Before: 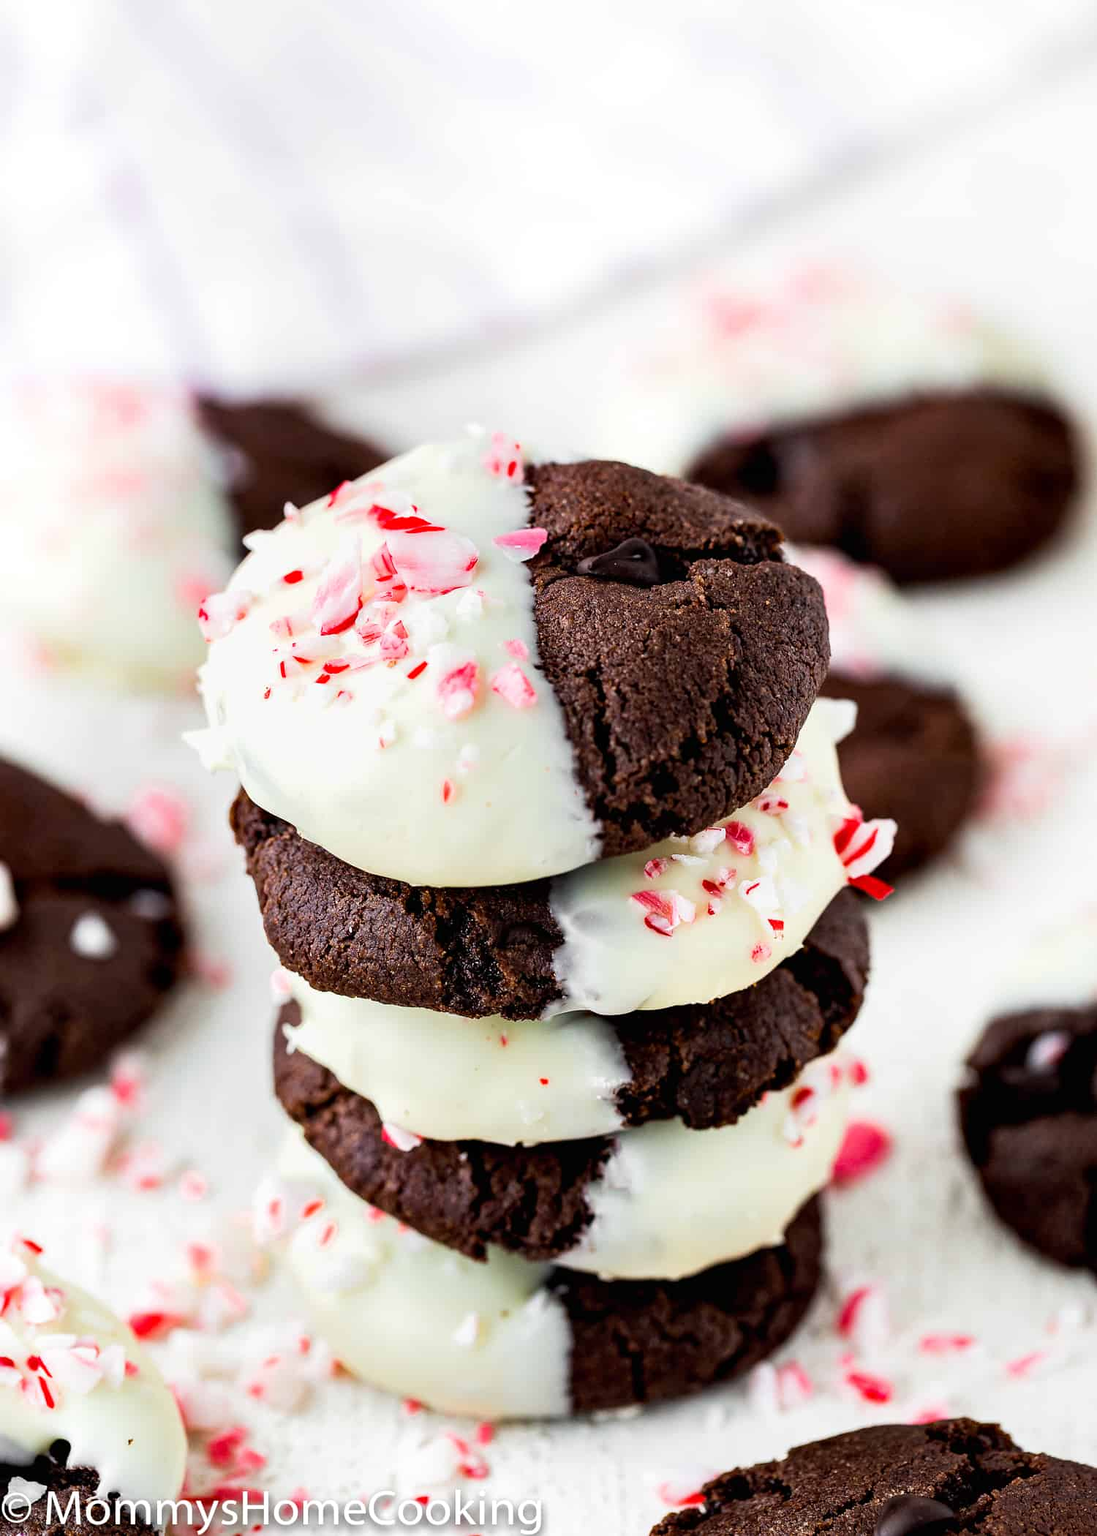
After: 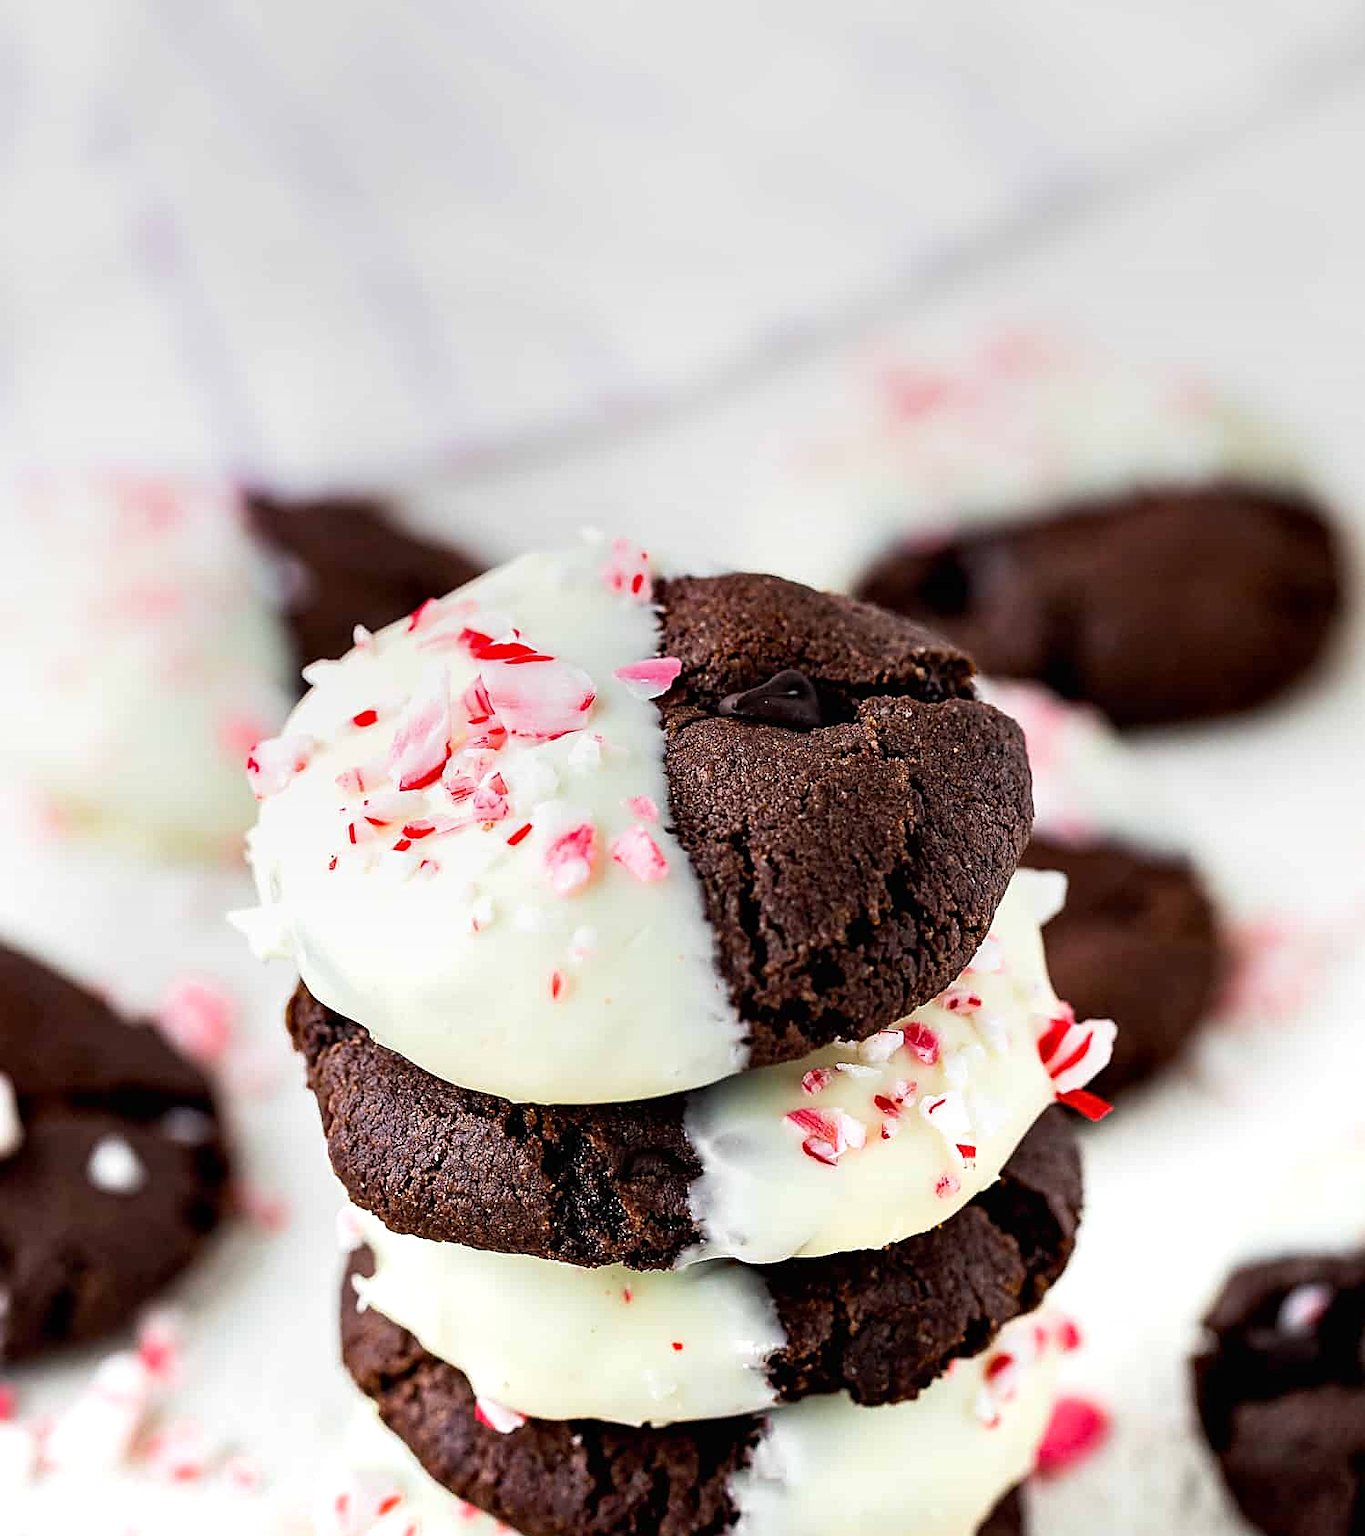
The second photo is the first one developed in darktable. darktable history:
sharpen: on, module defaults
exposure: exposure 0.217 EV, compensate highlight preservation false
crop: bottom 19.644%
graduated density: on, module defaults
